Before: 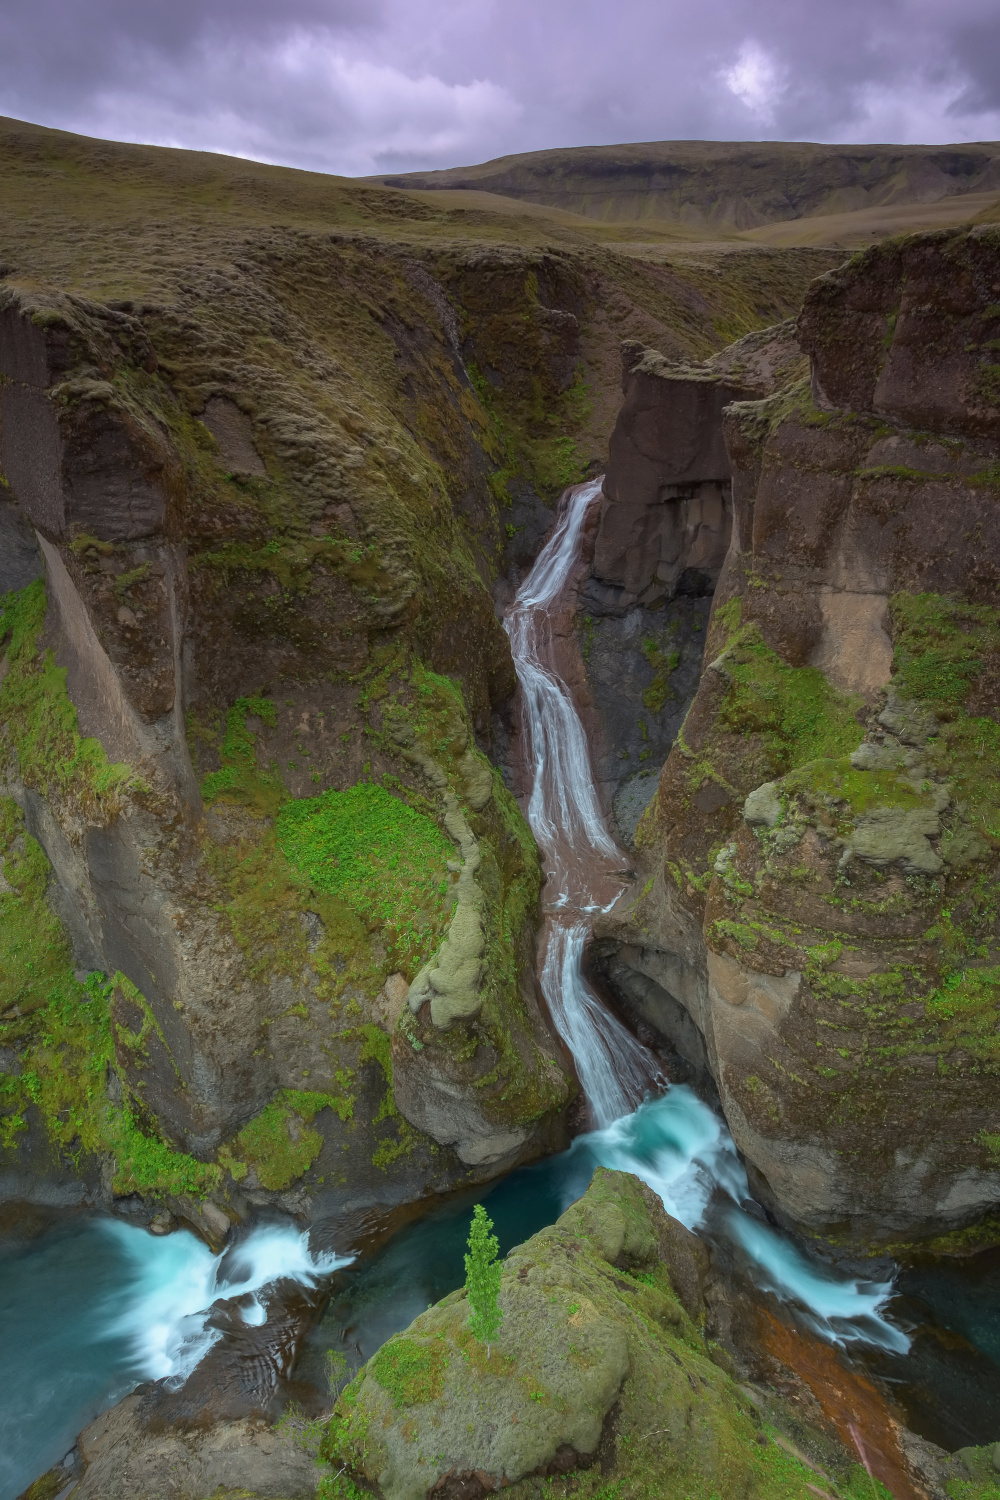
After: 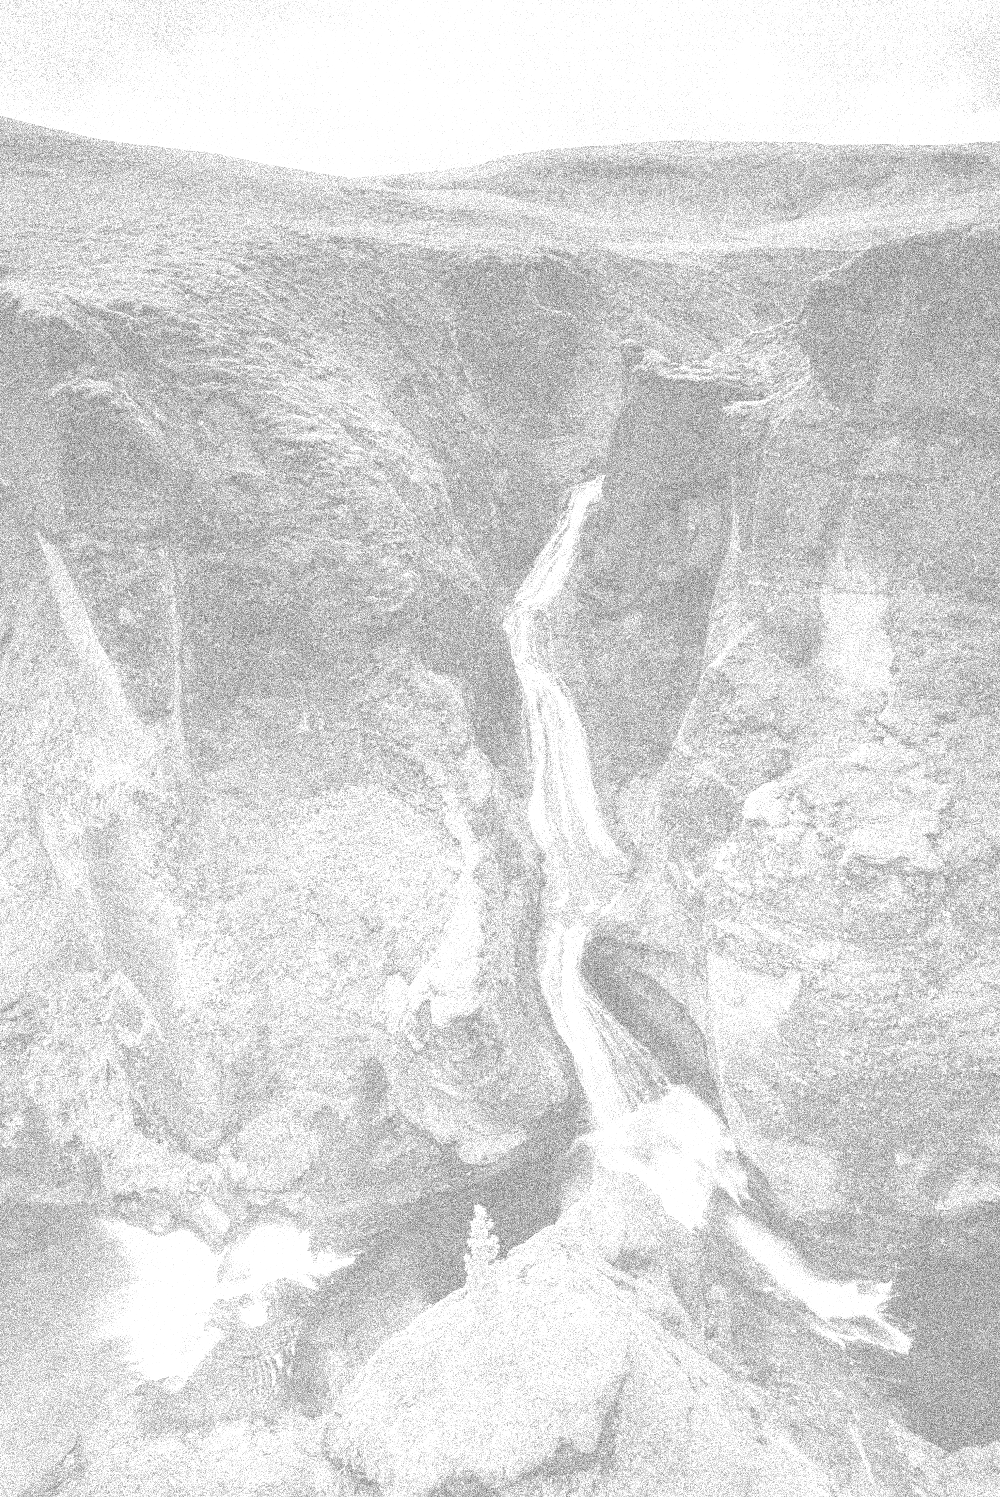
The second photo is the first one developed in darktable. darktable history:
base curve: curves: ch0 [(0, 0) (0.026, 0.03) (0.109, 0.232) (0.351, 0.748) (0.669, 0.968) (1, 1)], preserve colors none
colorize: hue 36°, saturation 71%, lightness 80.79%
white balance: red 1.123, blue 0.83
crop: top 0.05%, bottom 0.098%
monochrome: on, module defaults
bloom: size 13.65%, threshold 98.39%, strength 4.82%
contrast brightness saturation: brightness -0.2, saturation 0.08
grain: coarseness 3.75 ISO, strength 100%, mid-tones bias 0%
